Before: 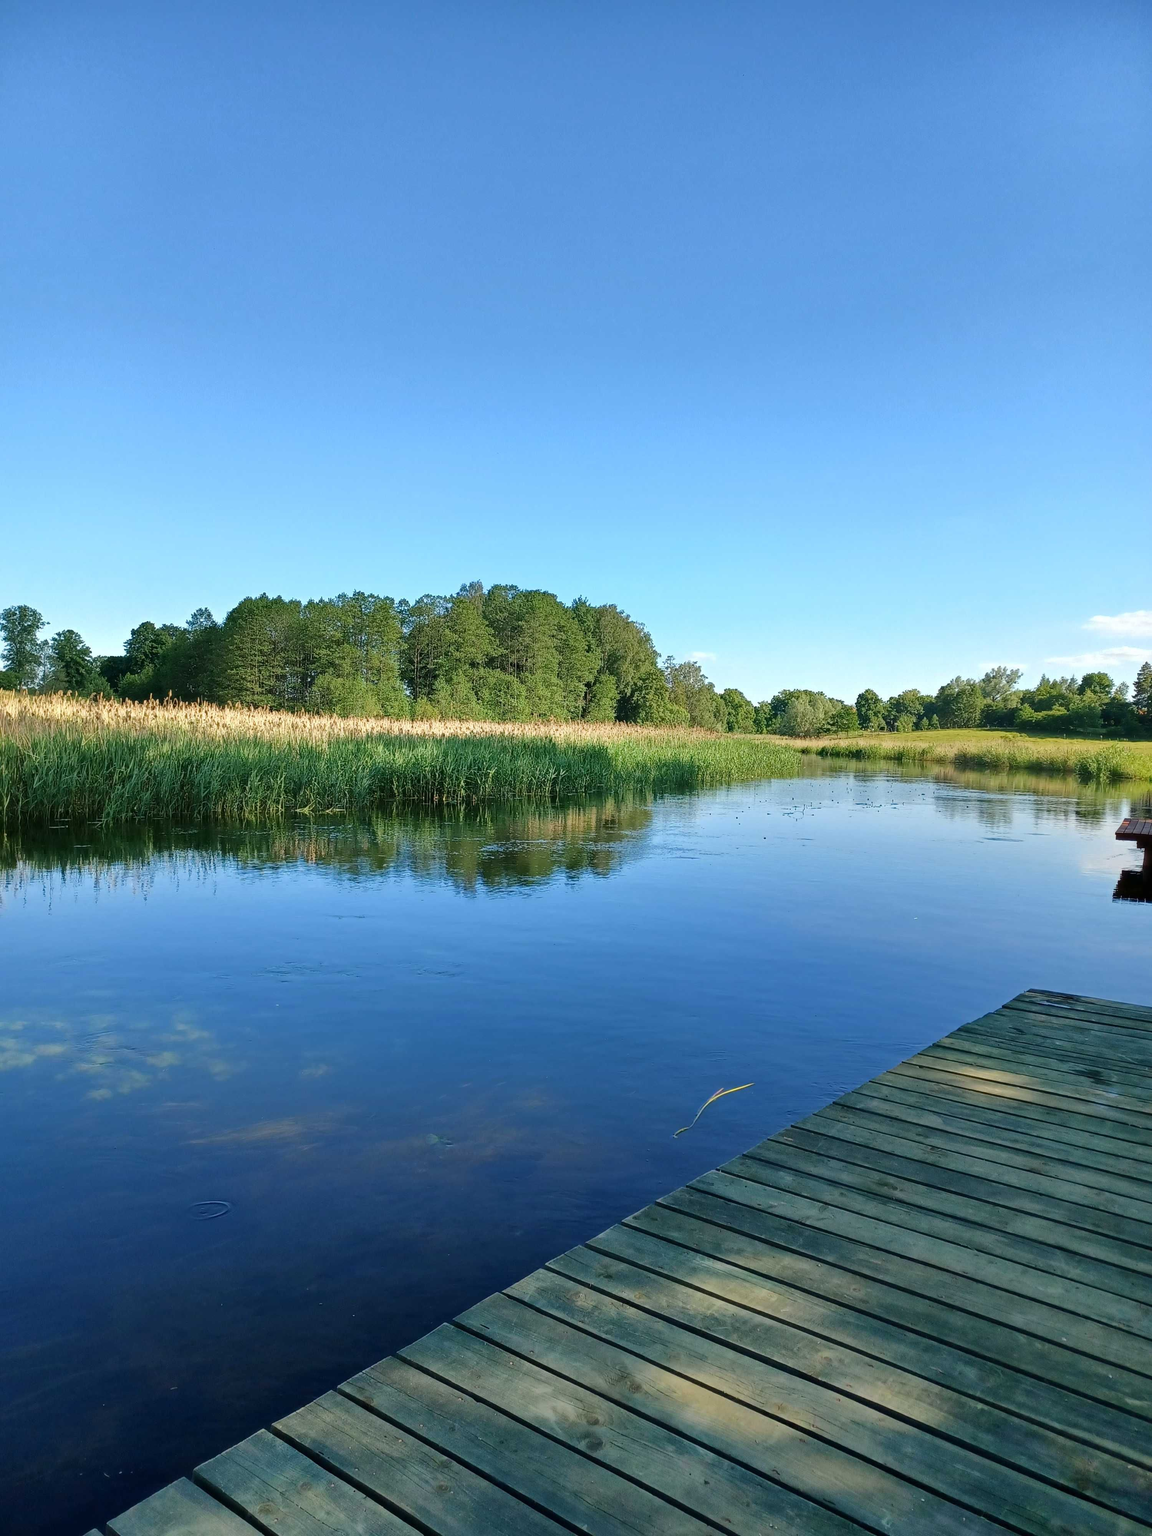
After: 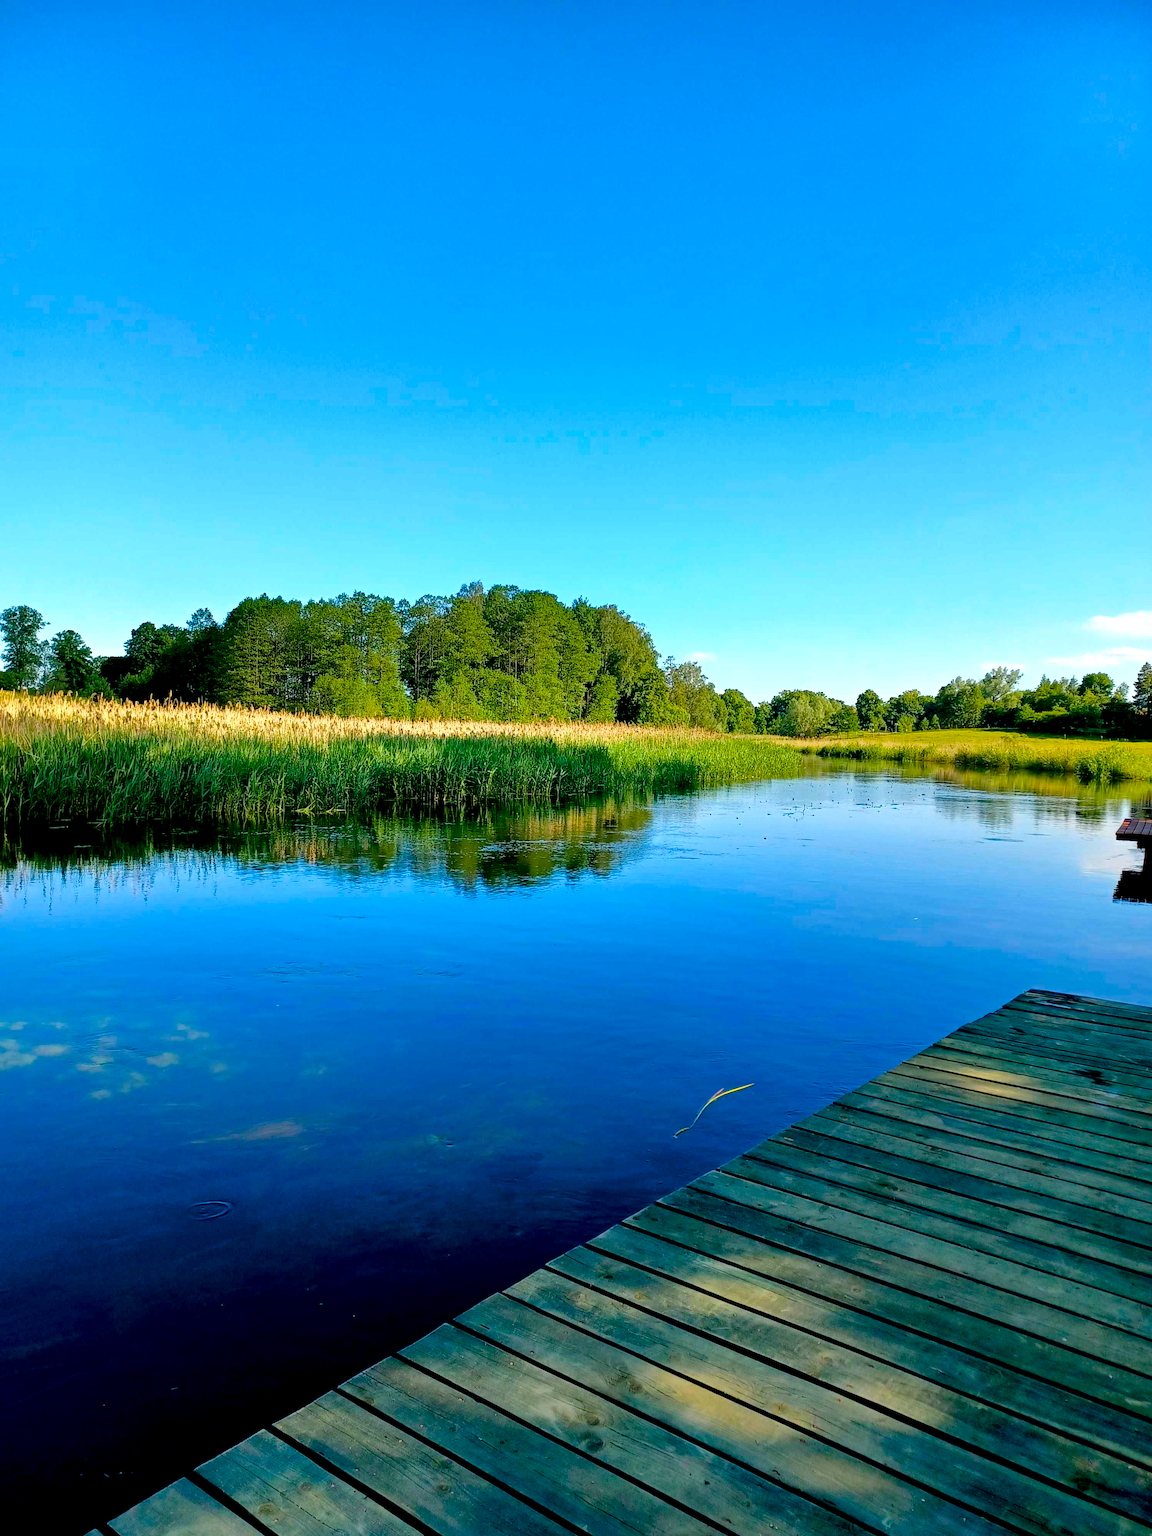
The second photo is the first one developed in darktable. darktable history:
exposure: black level correction 0.026, exposure 0.186 EV, compensate exposure bias true, compensate highlight preservation false
color balance rgb: highlights gain › luminance 0.448%, highlights gain › chroma 0.341%, highlights gain › hue 41.04°, linear chroma grading › global chroma 7.878%, perceptual saturation grading › global saturation 32.96%, global vibrance 14.311%
